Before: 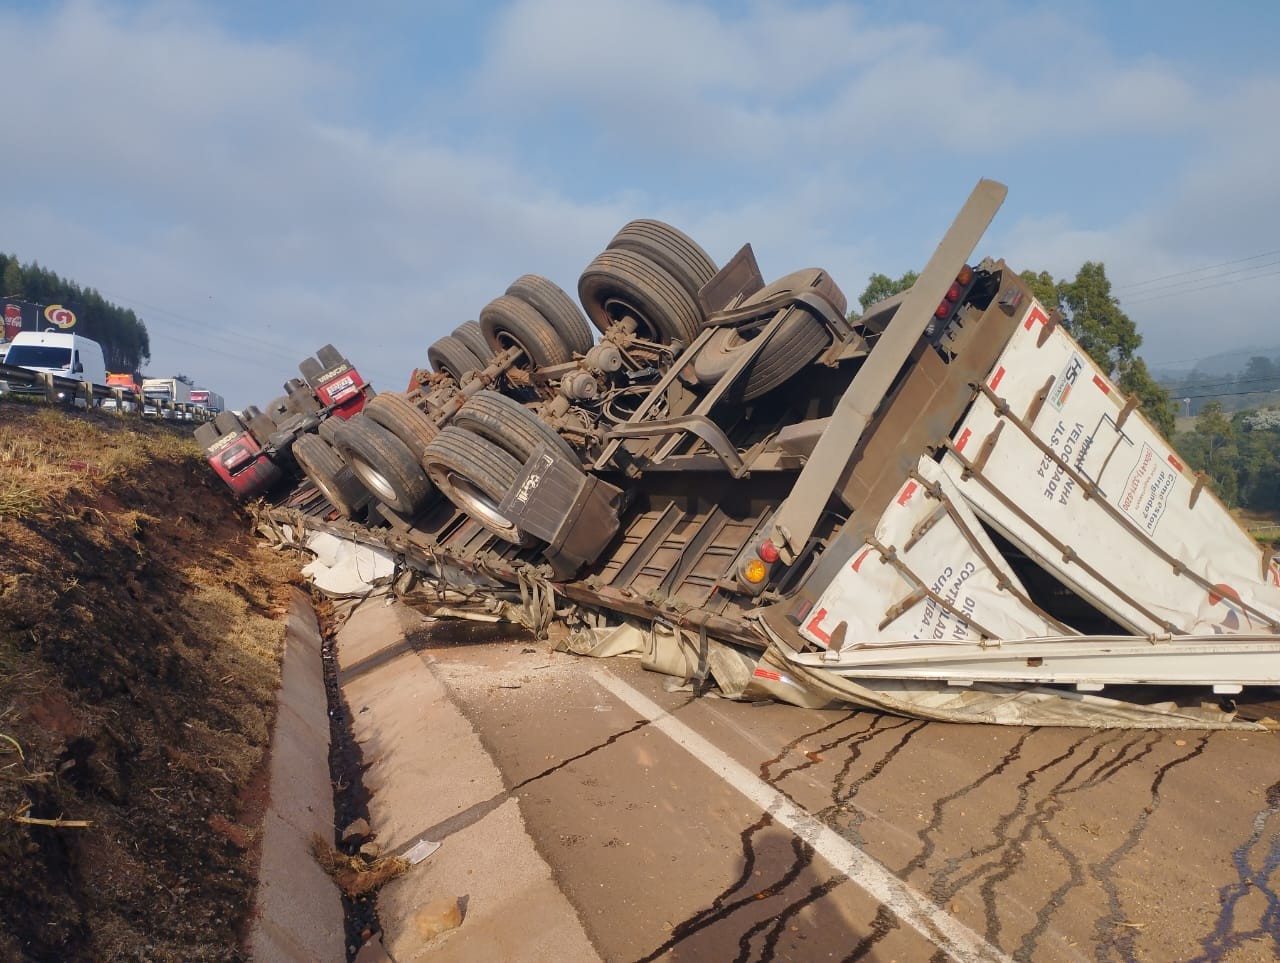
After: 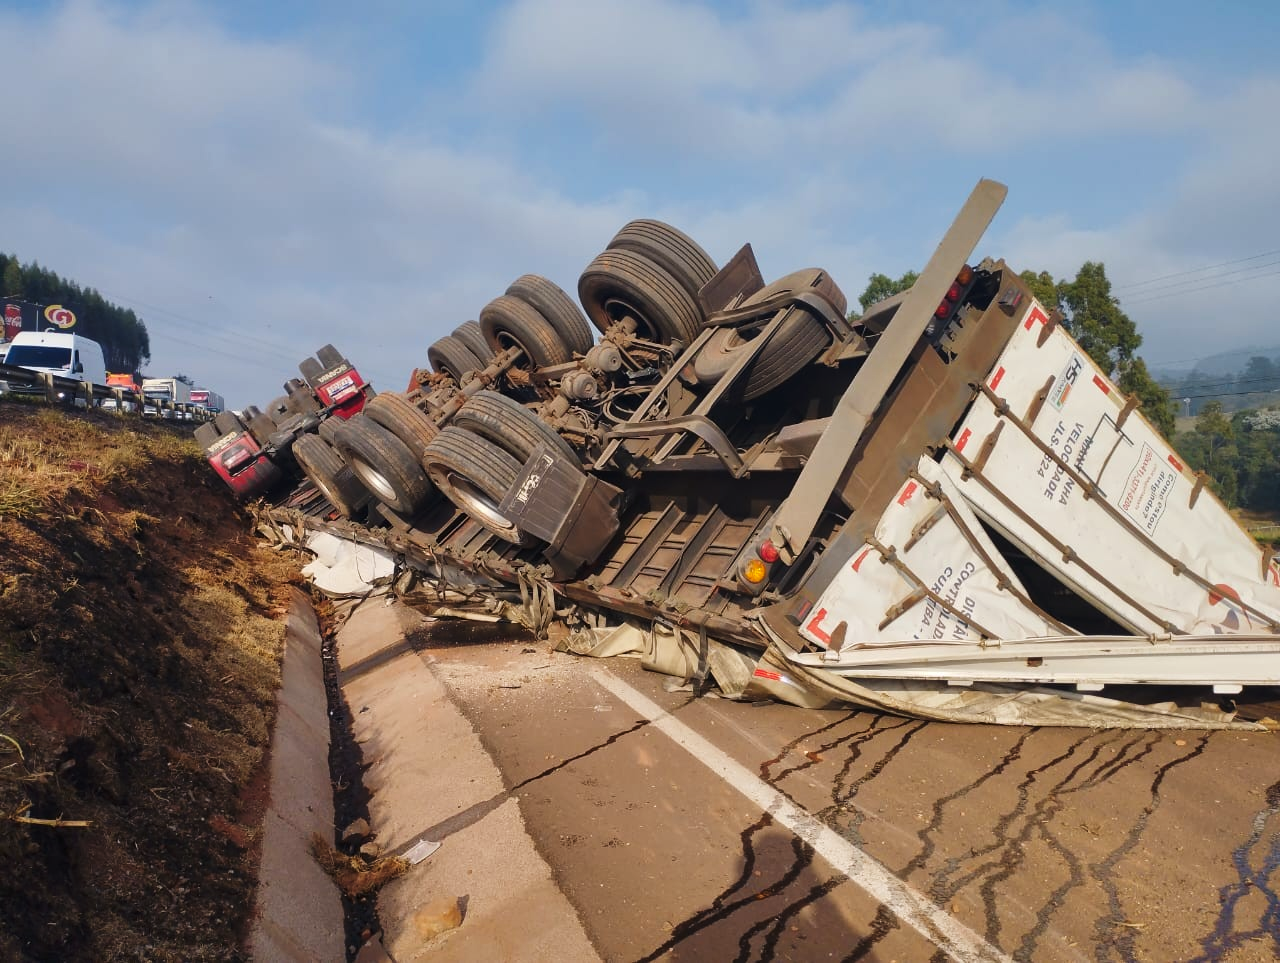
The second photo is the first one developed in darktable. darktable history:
tone curve: curves: ch0 [(0, 0) (0.227, 0.17) (0.766, 0.774) (1, 1)]; ch1 [(0, 0) (0.114, 0.127) (0.437, 0.452) (0.498, 0.495) (0.579, 0.602) (1, 1)]; ch2 [(0, 0) (0.233, 0.259) (0.493, 0.492) (0.568, 0.596) (1, 1)], preserve colors none
